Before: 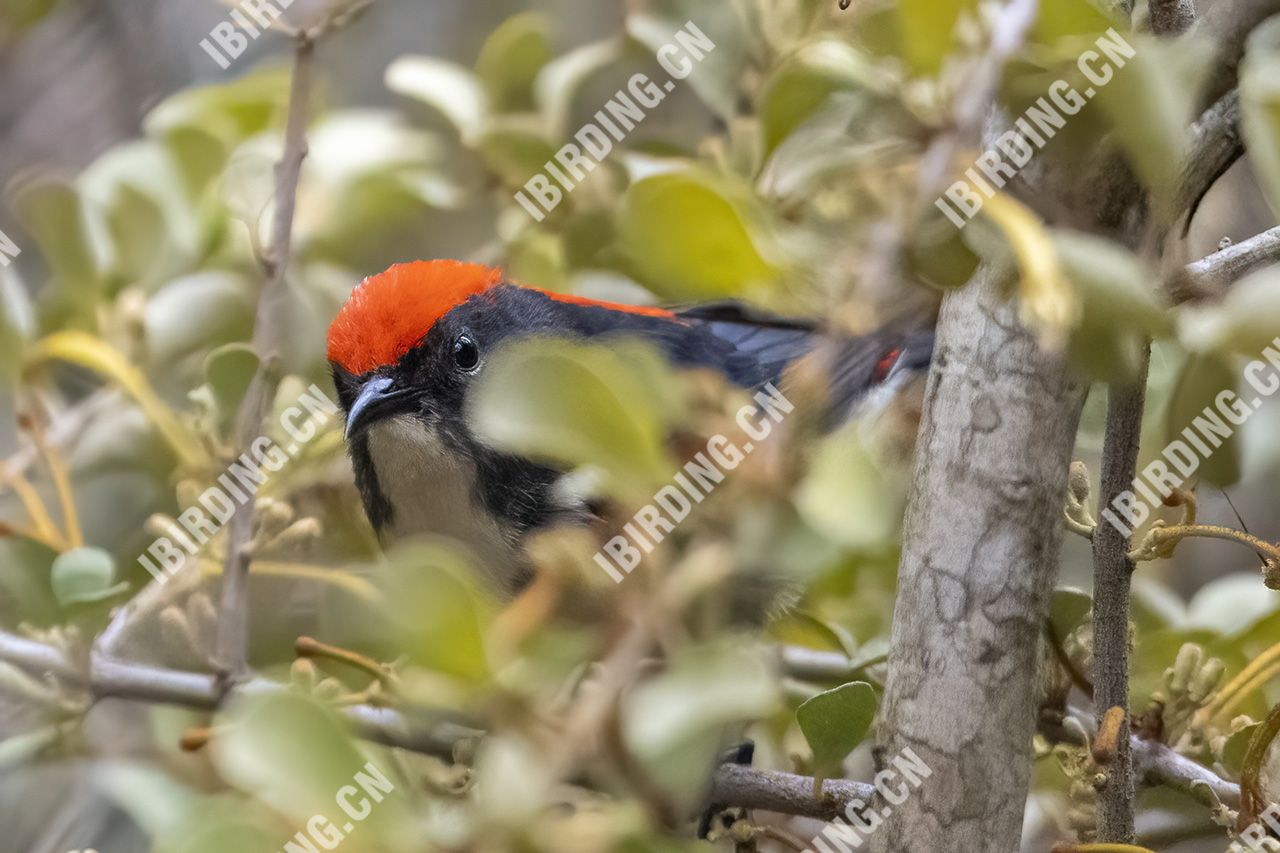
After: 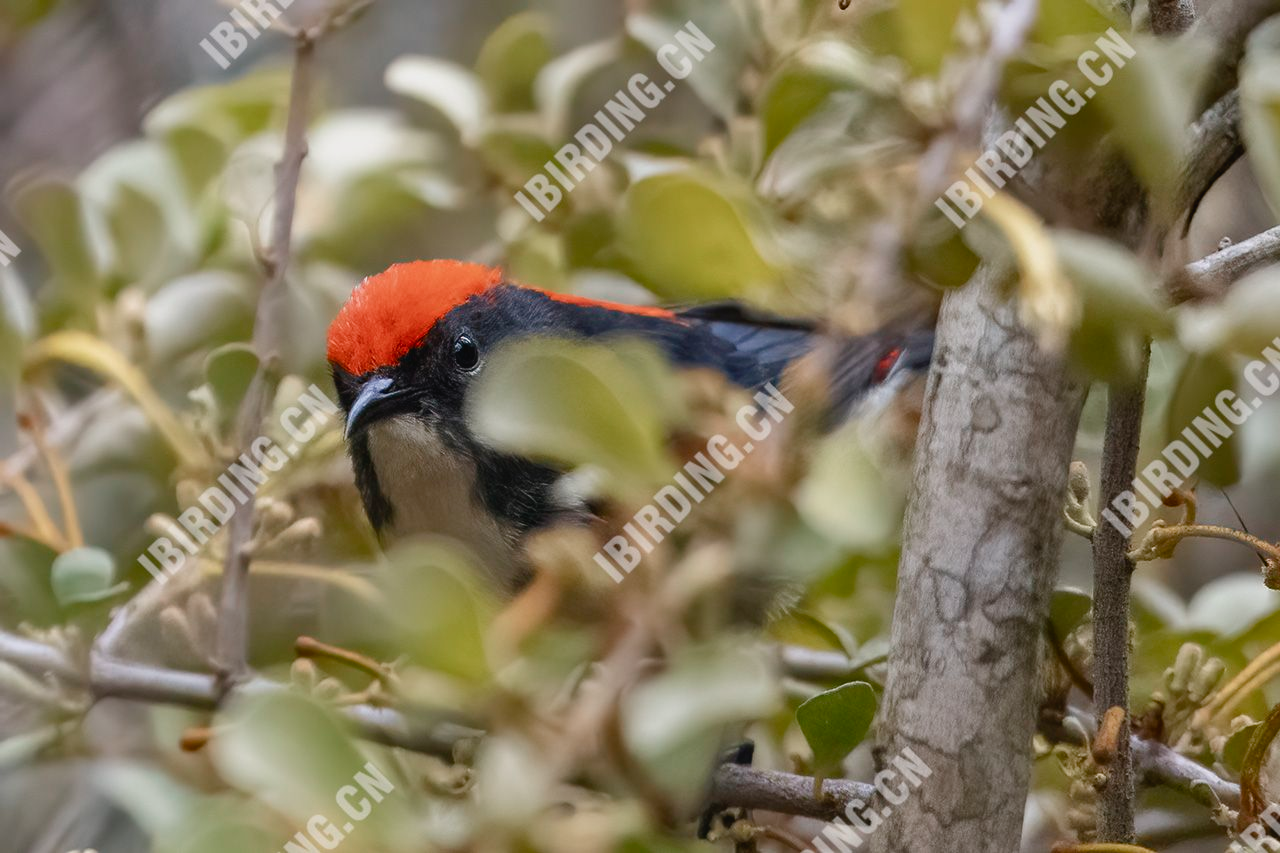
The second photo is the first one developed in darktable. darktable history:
color balance rgb: shadows lift › luminance -10%, shadows lift › chroma 1%, shadows lift › hue 113°, power › luminance -15%, highlights gain › chroma 0.2%, highlights gain › hue 333°, global offset › luminance 0.5%, perceptual saturation grading › global saturation 20%, perceptual saturation grading › highlights -50%, perceptual saturation grading › shadows 25%, contrast -10%
